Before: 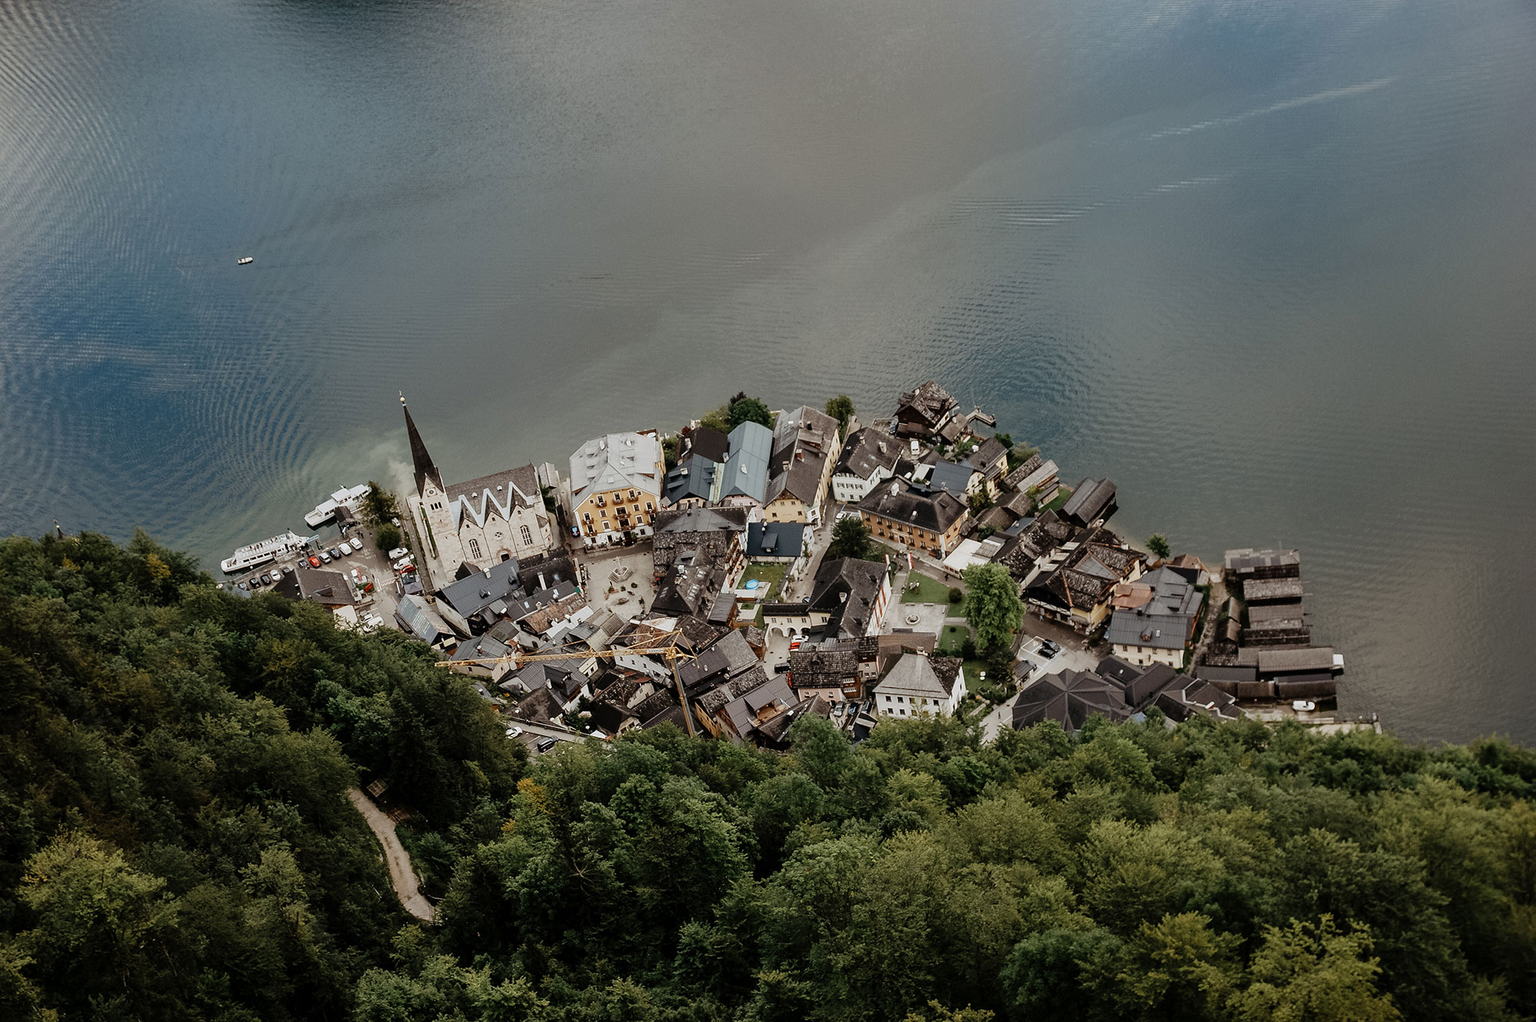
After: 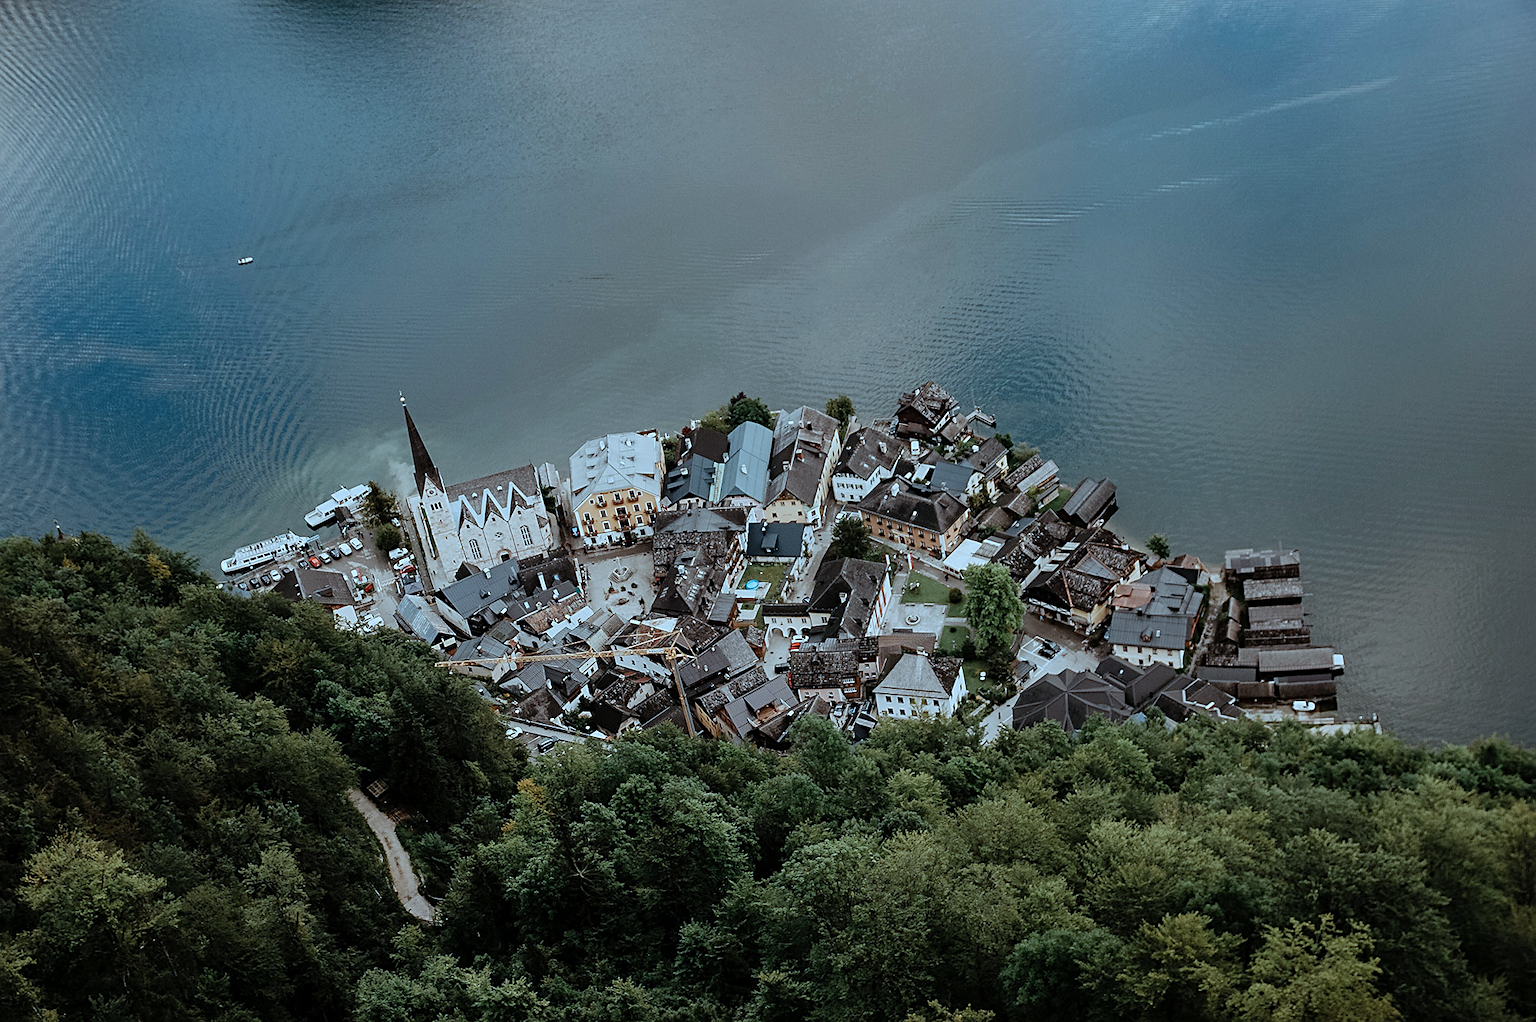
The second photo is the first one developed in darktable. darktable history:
sharpen: radius 2.529, amount 0.323
color correction: highlights a* -9.73, highlights b* -21.22
